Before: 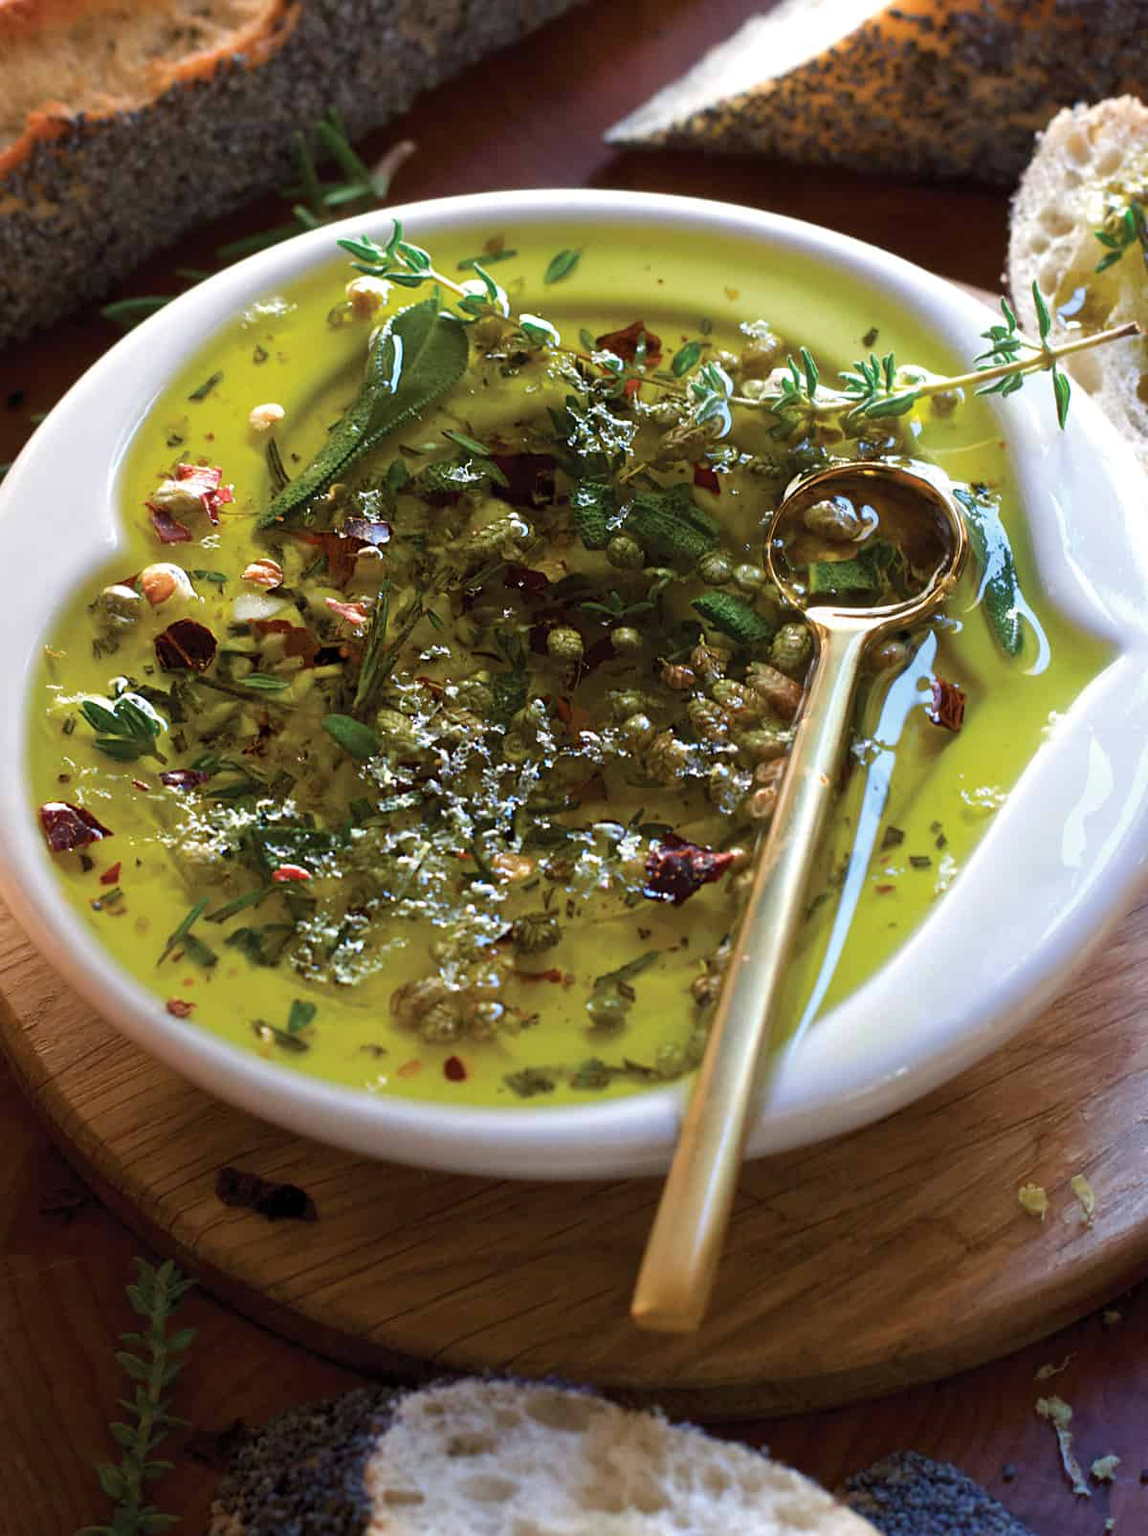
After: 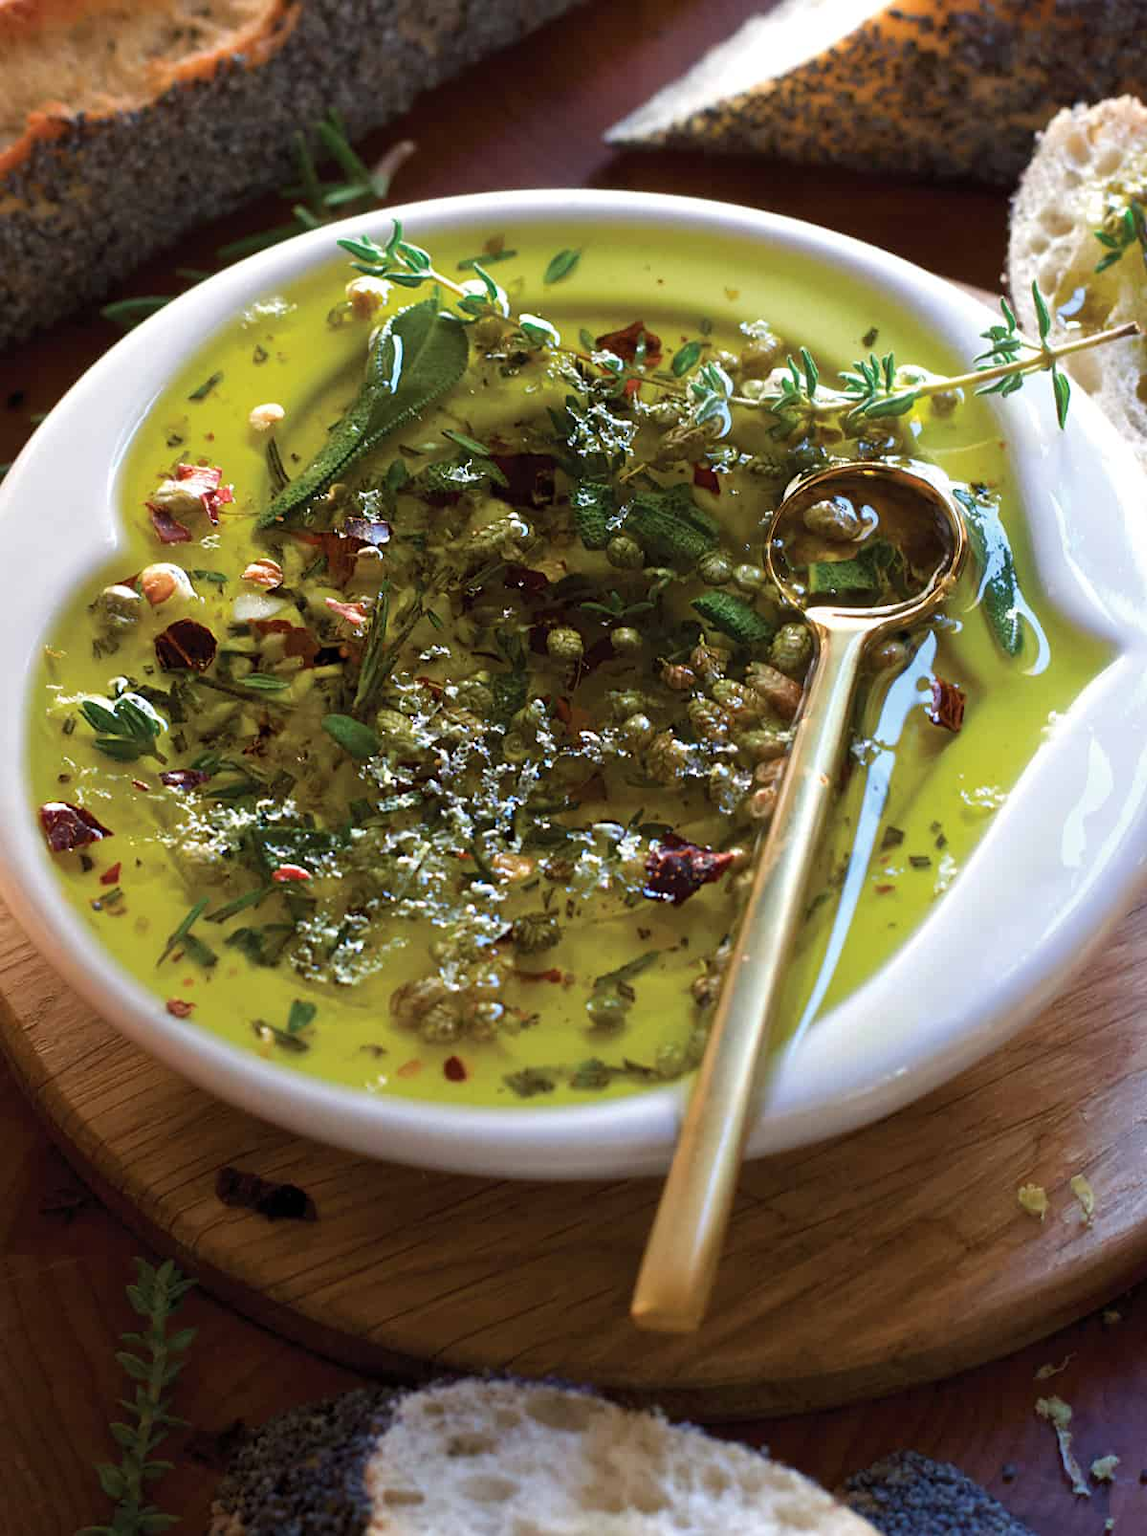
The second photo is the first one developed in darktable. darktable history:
levels: mode automatic, levels [0.246, 0.256, 0.506]
